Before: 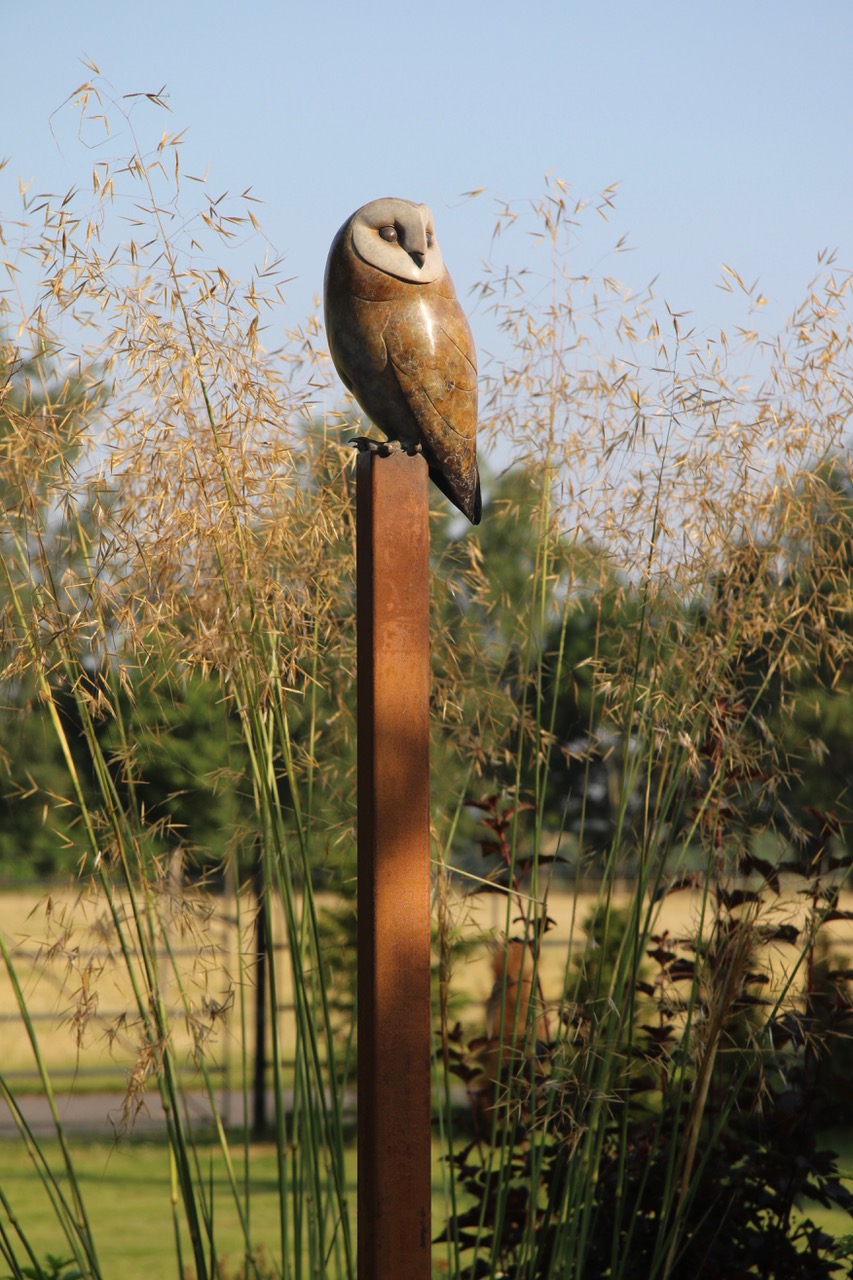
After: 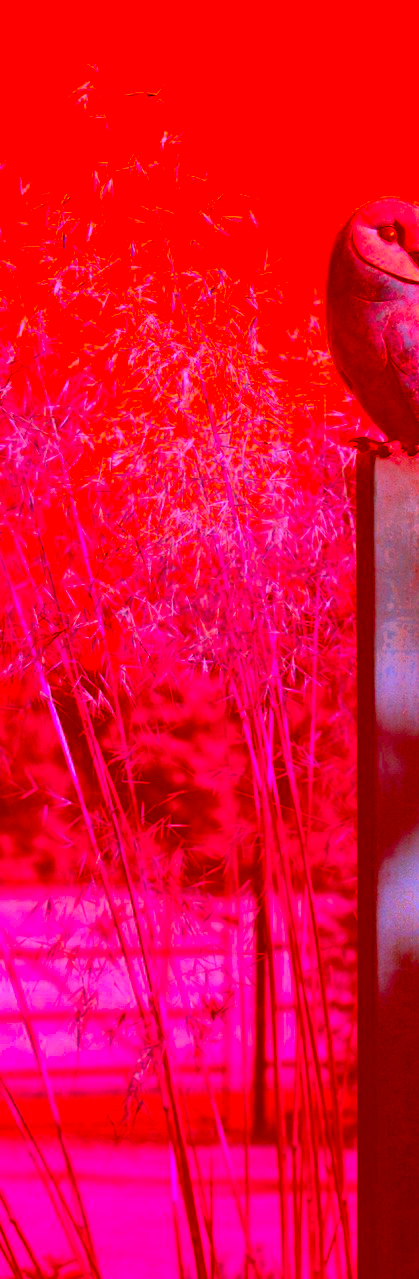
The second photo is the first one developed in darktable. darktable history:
crop and rotate: left 0%, top 0%, right 50.845%
haze removal: compatibility mode true, adaptive false
color correction: highlights a* -39.68, highlights b* -40, shadows a* -40, shadows b* -40, saturation -3
